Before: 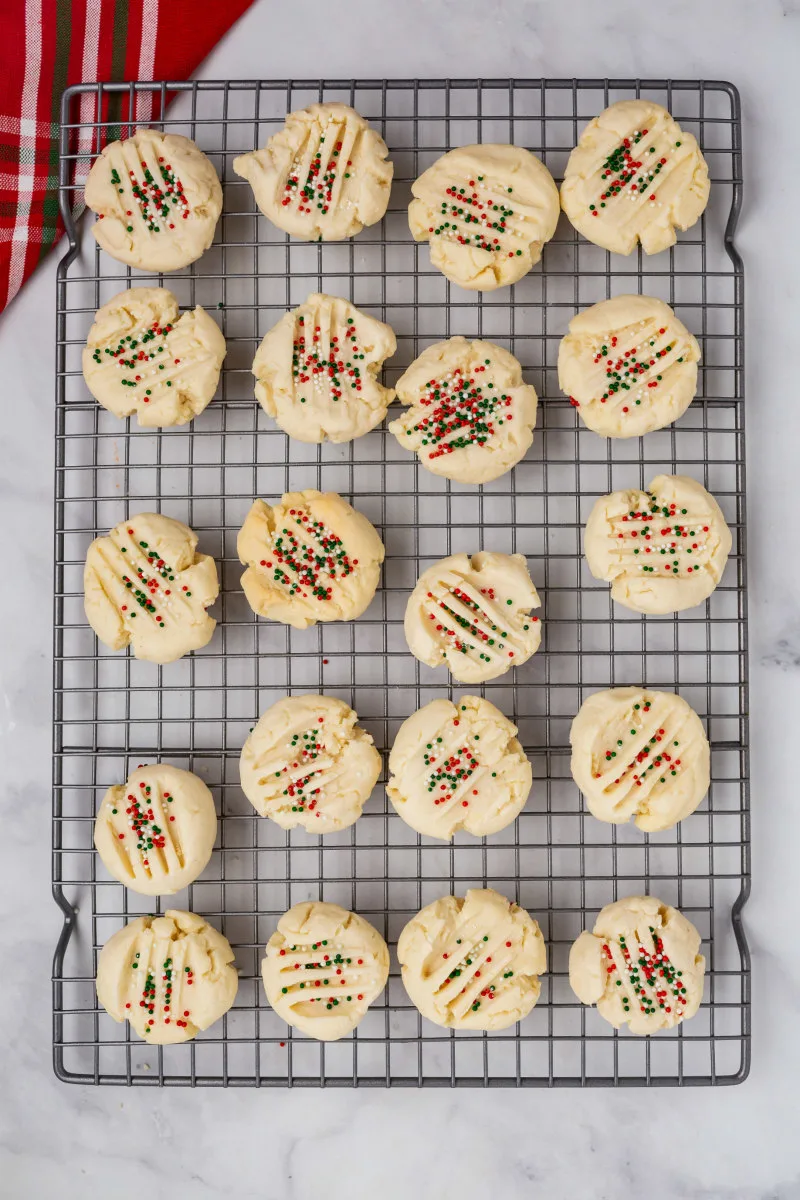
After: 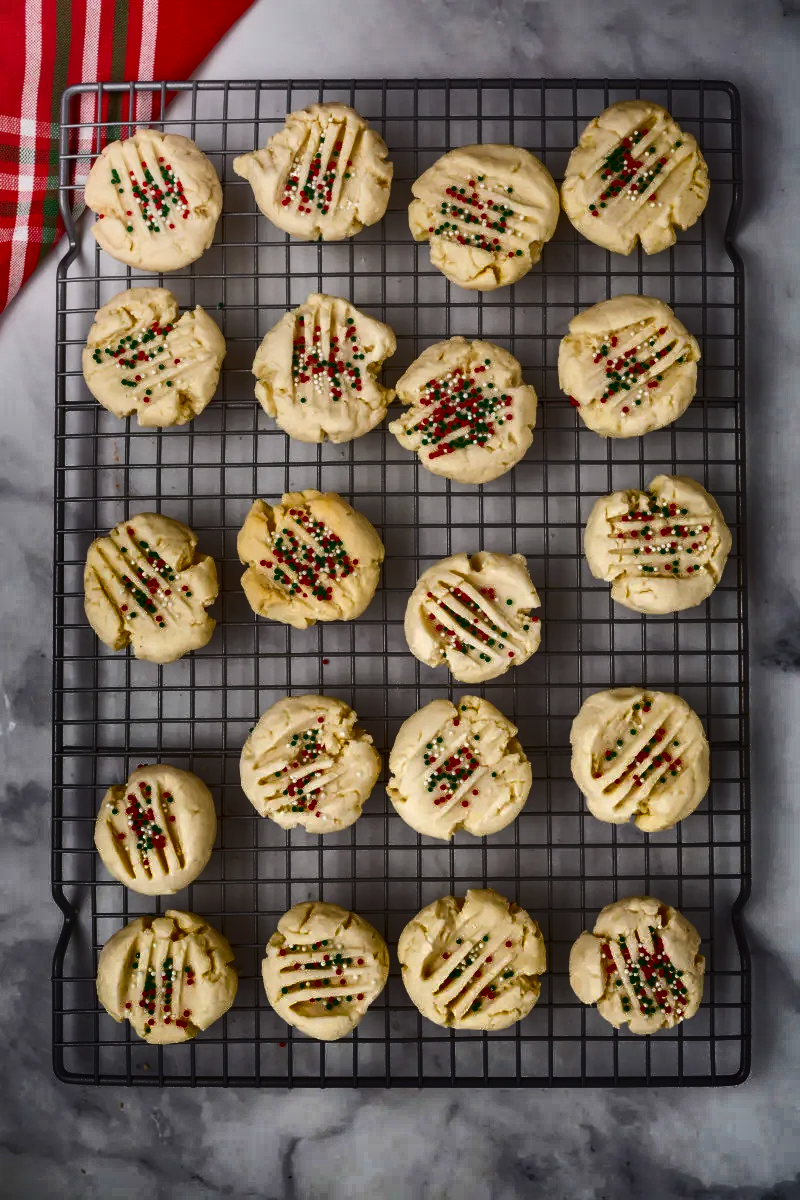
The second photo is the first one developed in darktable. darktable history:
shadows and highlights: radius 123.89, shadows 99.06, white point adjustment -2.92, highlights -98.28, soften with gaussian
exposure: exposure 0.377 EV, compensate highlight preservation false
